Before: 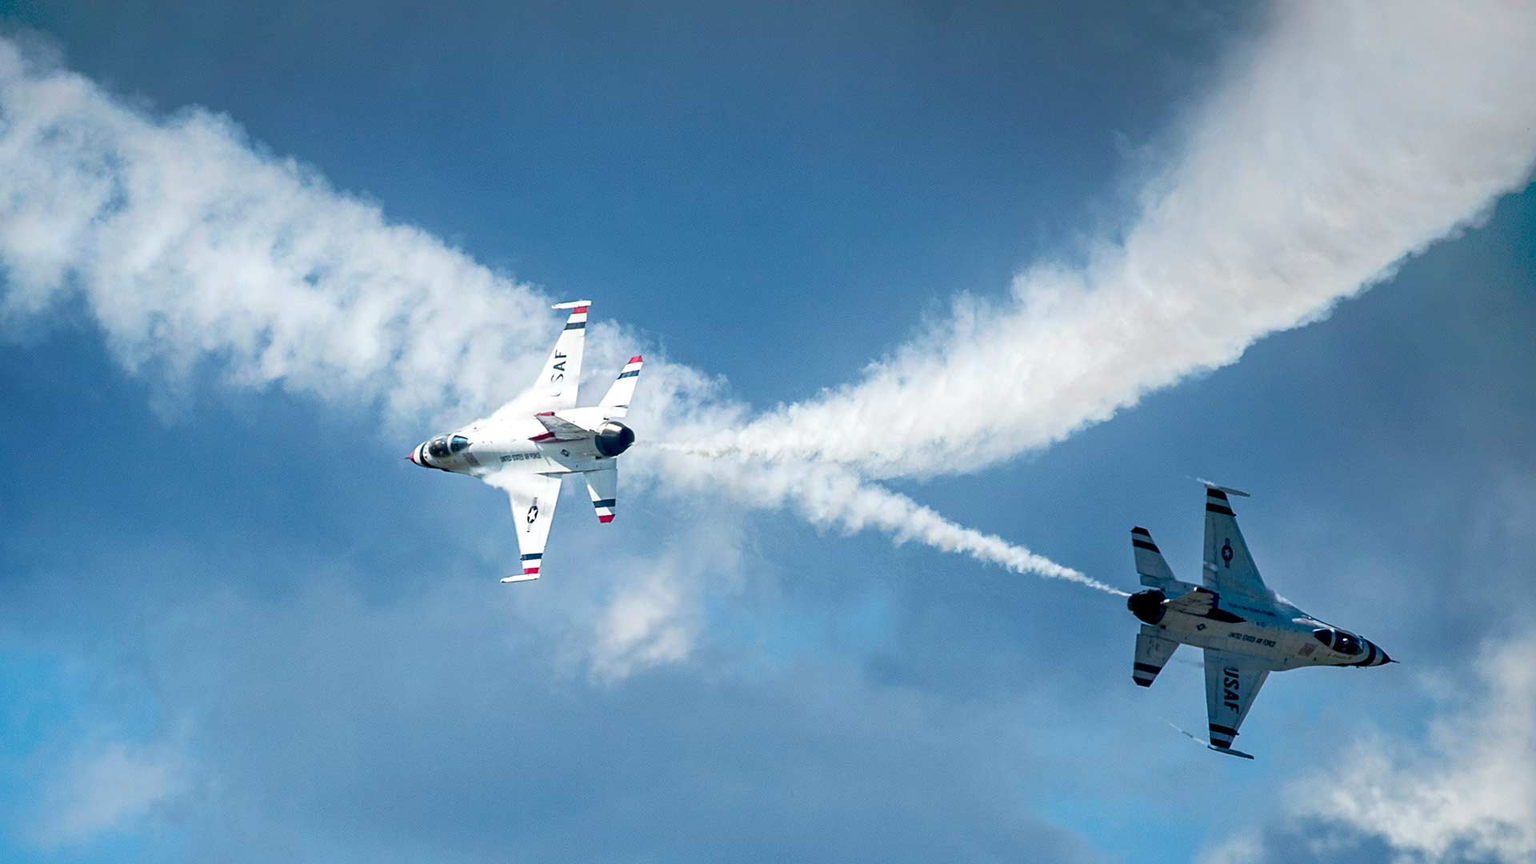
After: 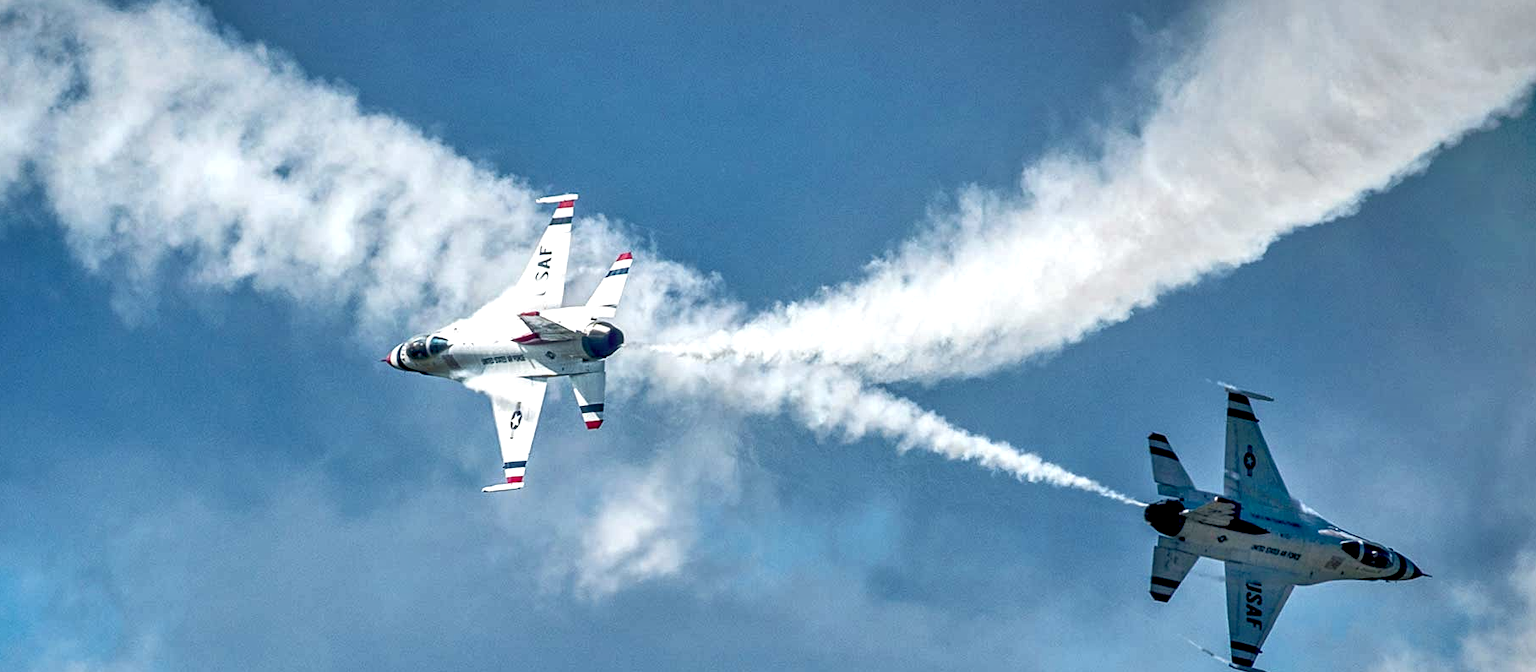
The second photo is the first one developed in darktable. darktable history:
shadows and highlights: soften with gaussian
crop and rotate: left 2.913%, top 13.579%, right 2.378%, bottom 12.695%
local contrast: detail 153%
contrast brightness saturation: saturation -0.054
tone equalizer: -7 EV 0.149 EV, -6 EV 0.64 EV, -5 EV 1.13 EV, -4 EV 1.34 EV, -3 EV 1.16 EV, -2 EV 0.6 EV, -1 EV 0.15 EV
